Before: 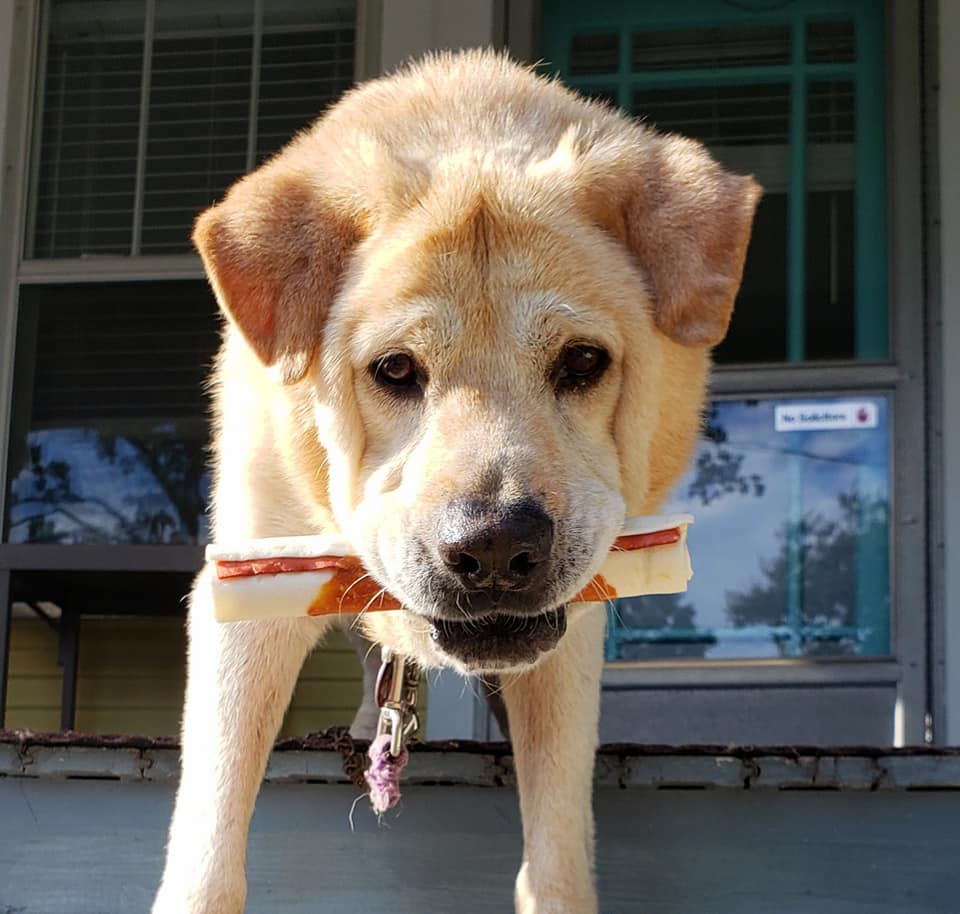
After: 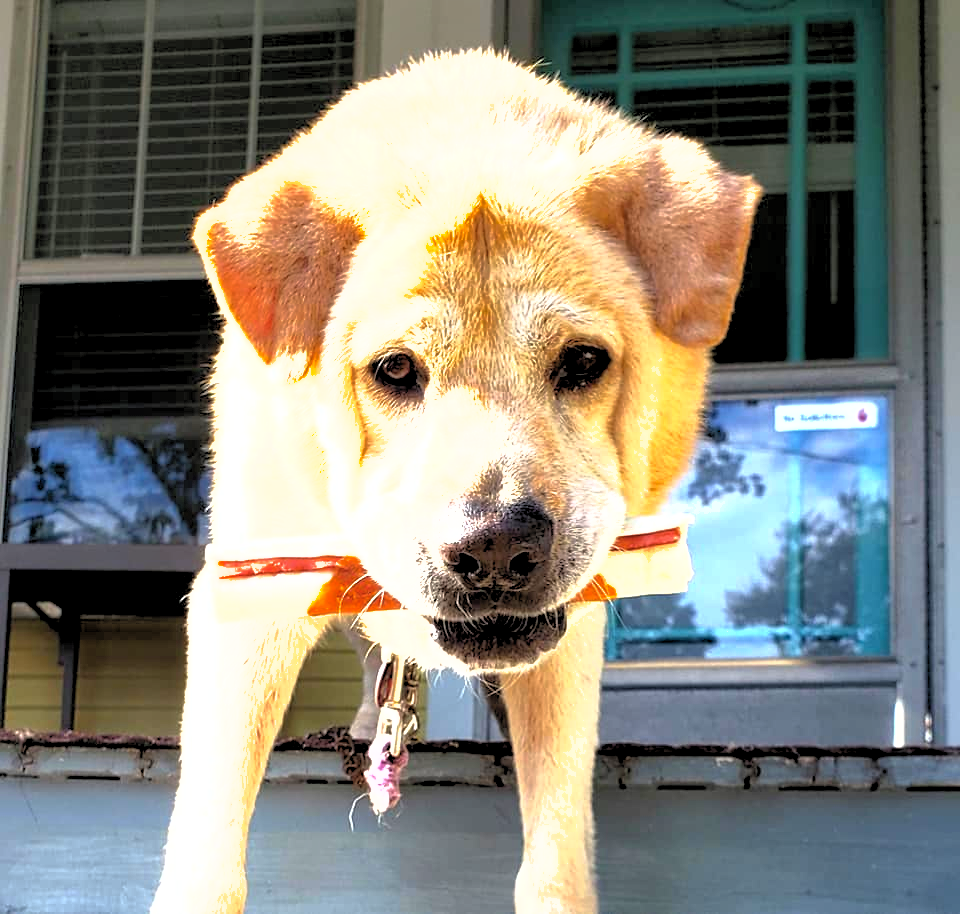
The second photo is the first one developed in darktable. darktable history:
exposure: black level correction -0.002, exposure 1.347 EV, compensate highlight preservation false
color balance rgb: perceptual saturation grading › global saturation 0.648%, global vibrance 25.987%, contrast 6.252%
shadows and highlights: on, module defaults
base curve: curves: ch0 [(0.017, 0) (0.425, 0.441) (0.844, 0.933) (1, 1)]
